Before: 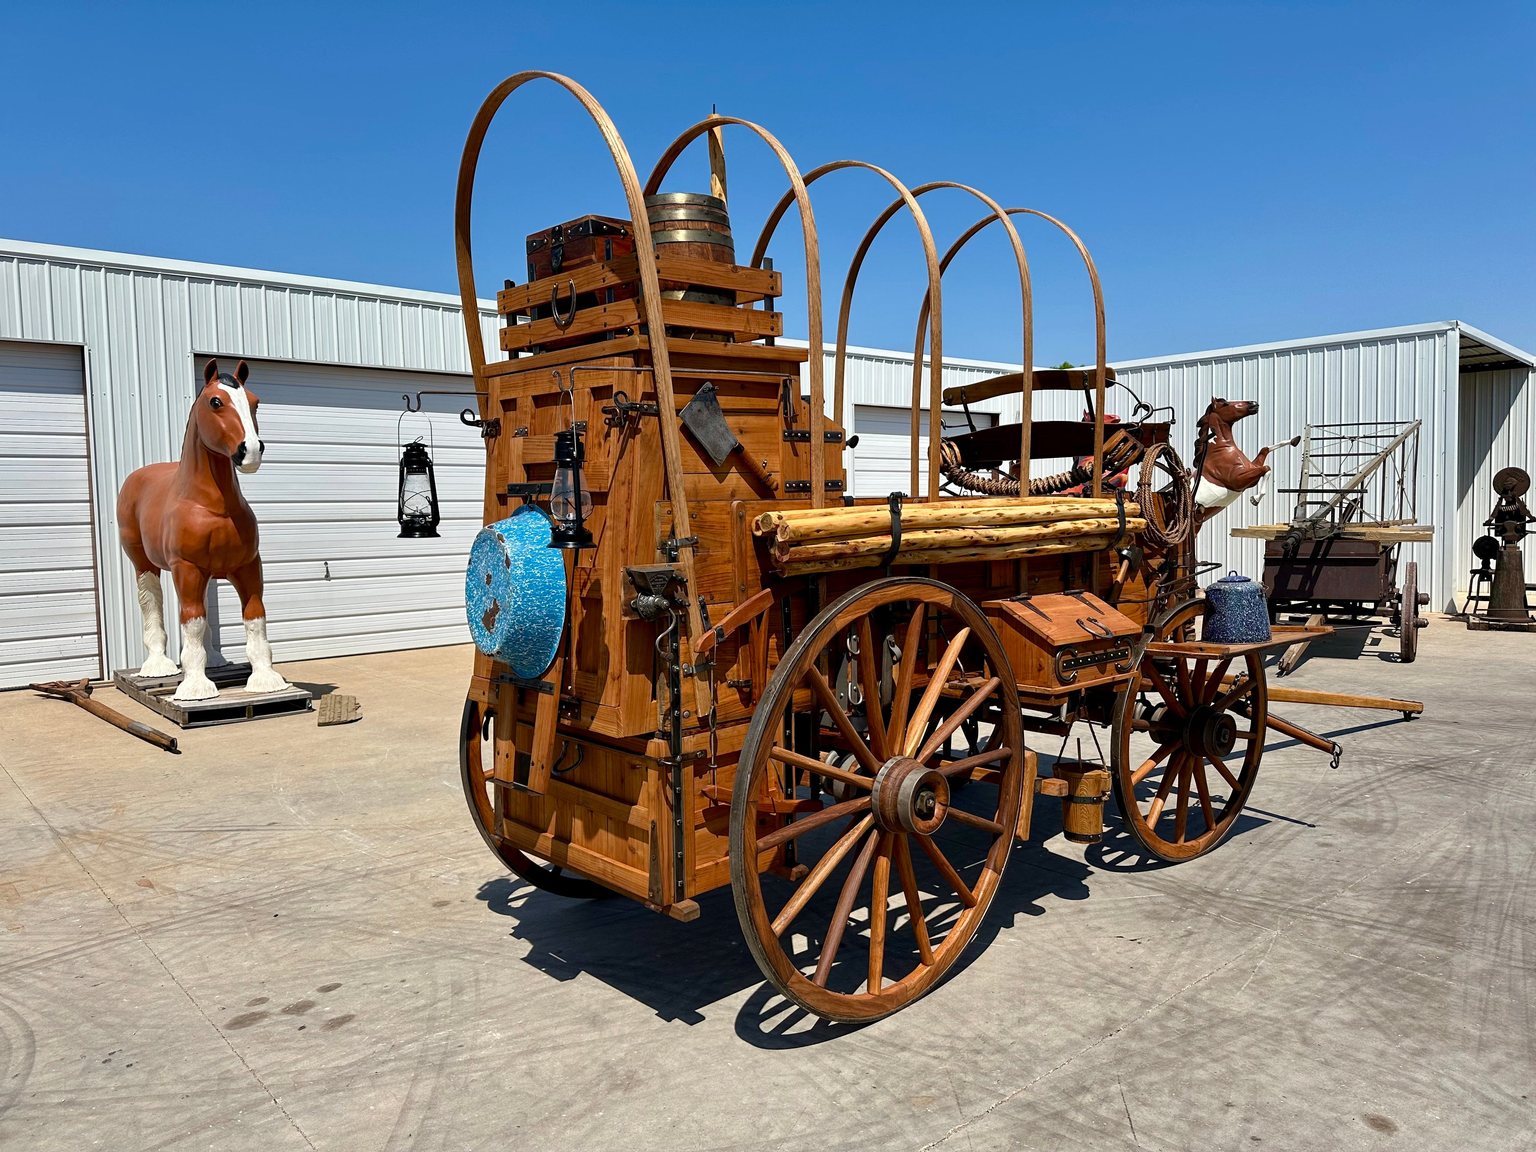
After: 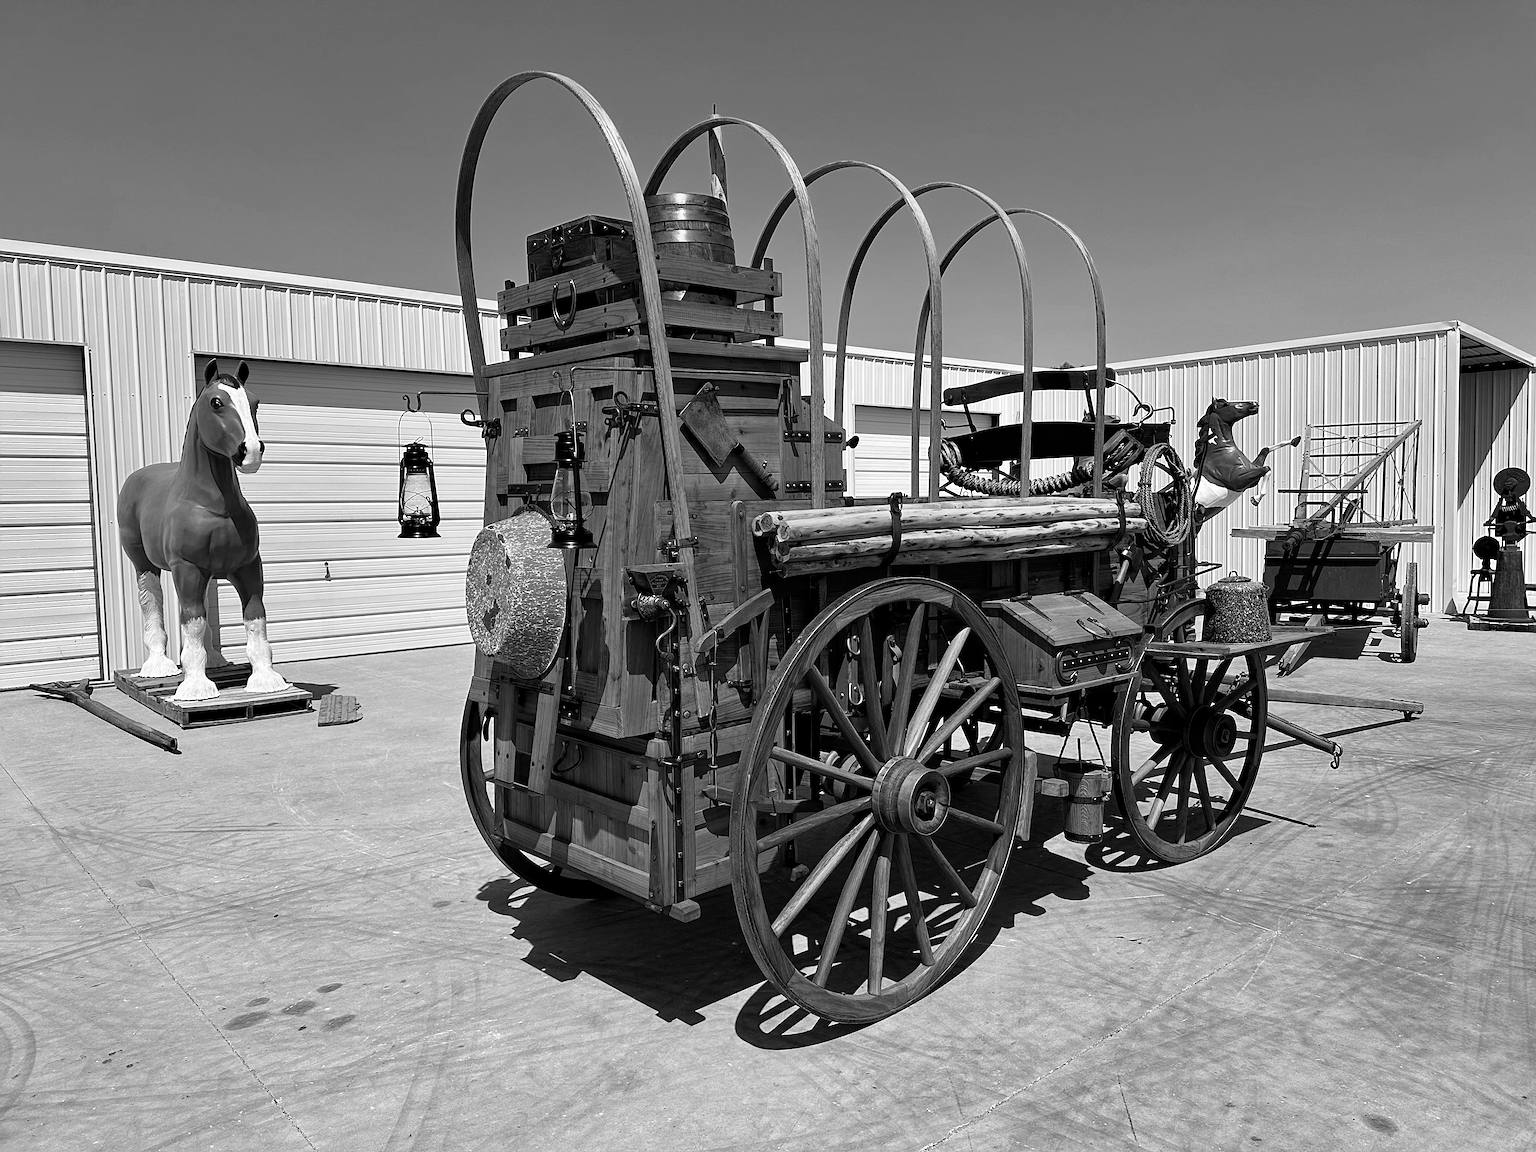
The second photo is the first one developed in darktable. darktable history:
color balance rgb: linear chroma grading › global chroma 23.15%, perceptual saturation grading › global saturation 28.7%, perceptual saturation grading › mid-tones 12.04%, perceptual saturation grading › shadows 10.19%, global vibrance 22.22%
sharpen: on, module defaults
monochrome: on, module defaults
